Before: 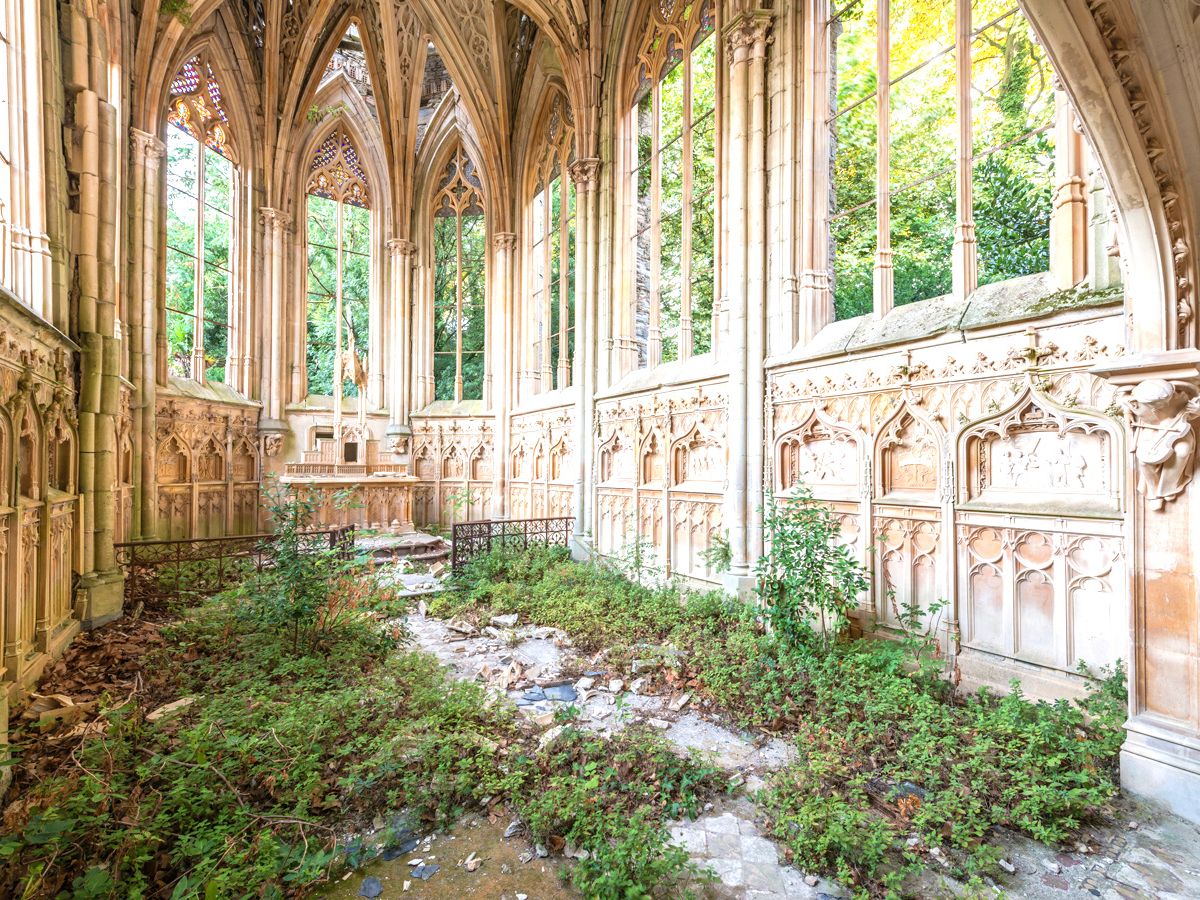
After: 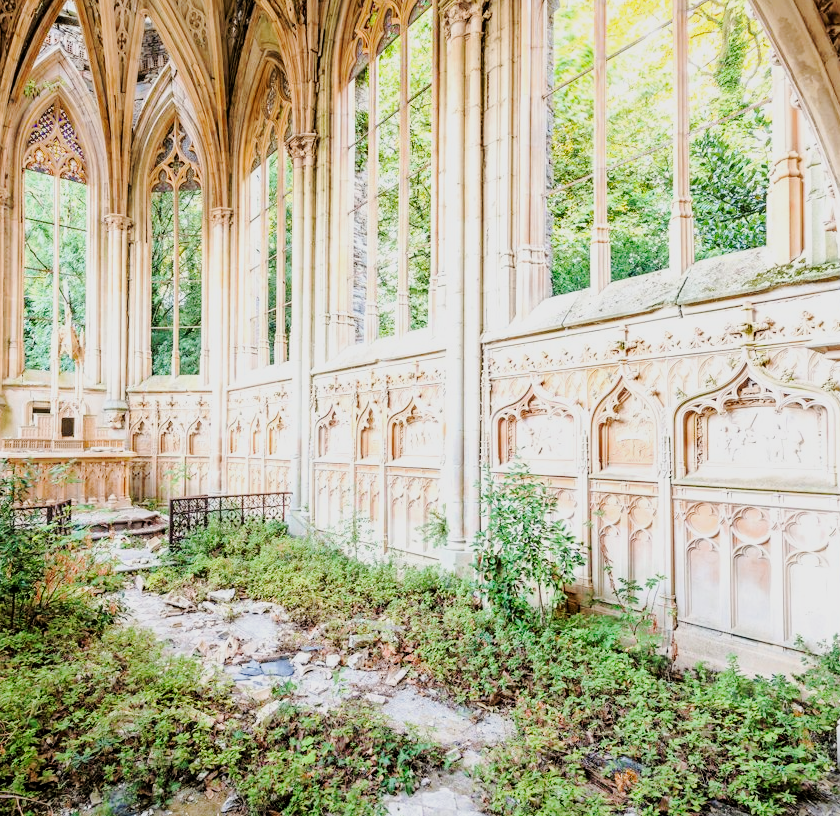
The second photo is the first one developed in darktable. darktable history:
crop and rotate: left 23.653%, top 2.78%, right 6.347%, bottom 6.486%
filmic rgb: black relative exposure -5.04 EV, white relative exposure 3.95 EV, threshold 3.06 EV, hardness 2.89, contrast 1.098, enable highlight reconstruction true
tone curve: curves: ch0 [(0, 0) (0.035, 0.017) (0.131, 0.108) (0.279, 0.279) (0.476, 0.554) (0.617, 0.693) (0.704, 0.77) (0.801, 0.854) (0.895, 0.927) (1, 0.976)]; ch1 [(0, 0) (0.318, 0.278) (0.444, 0.427) (0.493, 0.488) (0.508, 0.502) (0.534, 0.526) (0.562, 0.555) (0.645, 0.648) (0.746, 0.764) (1, 1)]; ch2 [(0, 0) (0.316, 0.292) (0.381, 0.37) (0.423, 0.448) (0.476, 0.482) (0.502, 0.495) (0.522, 0.518) (0.533, 0.532) (0.593, 0.622) (0.634, 0.663) (0.7, 0.7) (0.861, 0.808) (1, 0.951)], preserve colors none
